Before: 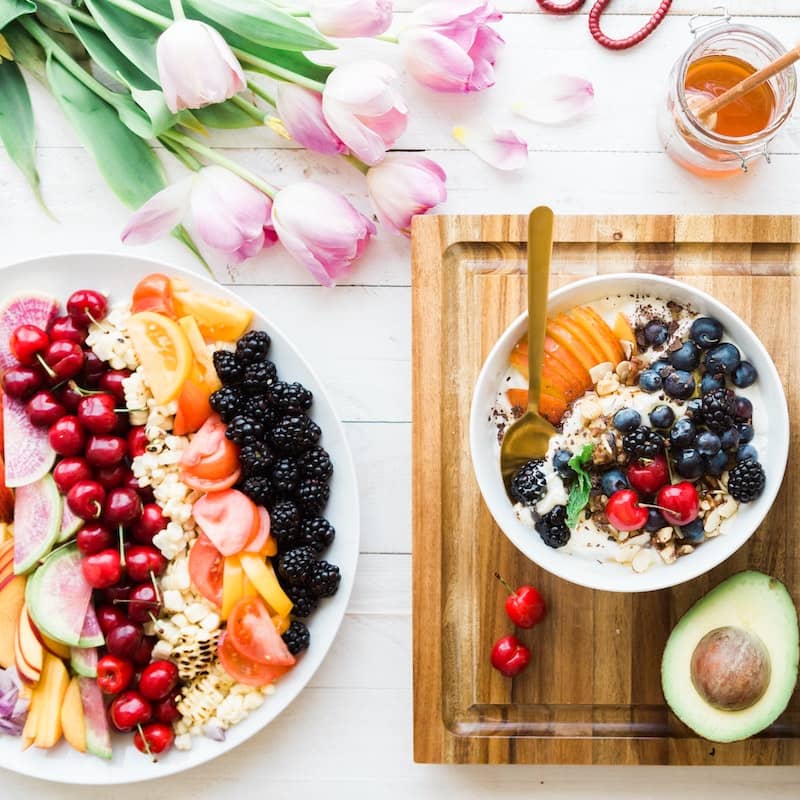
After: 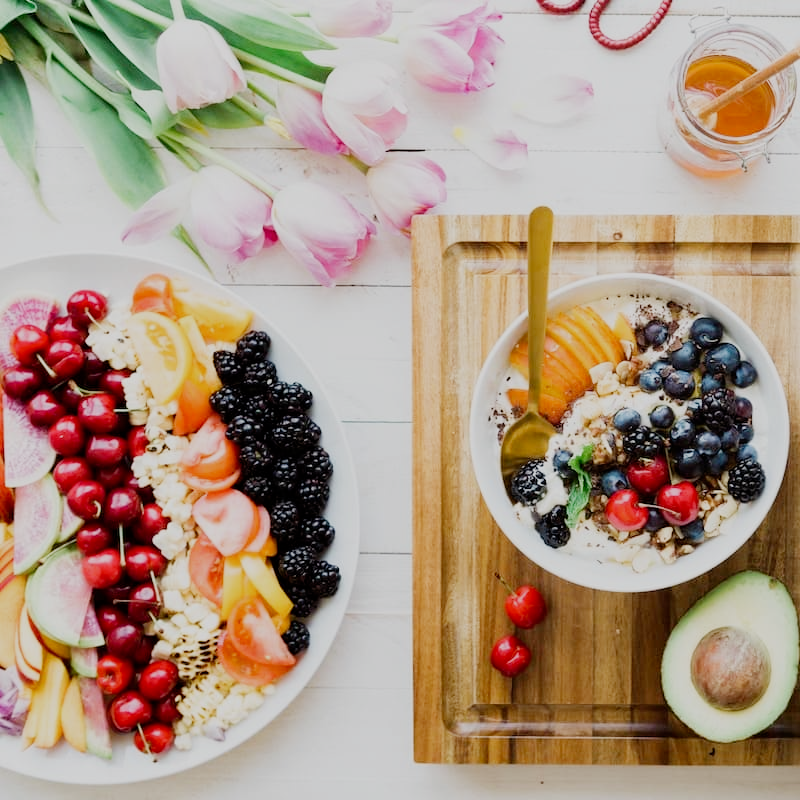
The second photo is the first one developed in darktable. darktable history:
filmic rgb: black relative exposure -16 EV, white relative exposure 6.89 EV, threshold 3.01 EV, hardness 4.71, preserve chrominance no, color science v5 (2021), enable highlight reconstruction true
